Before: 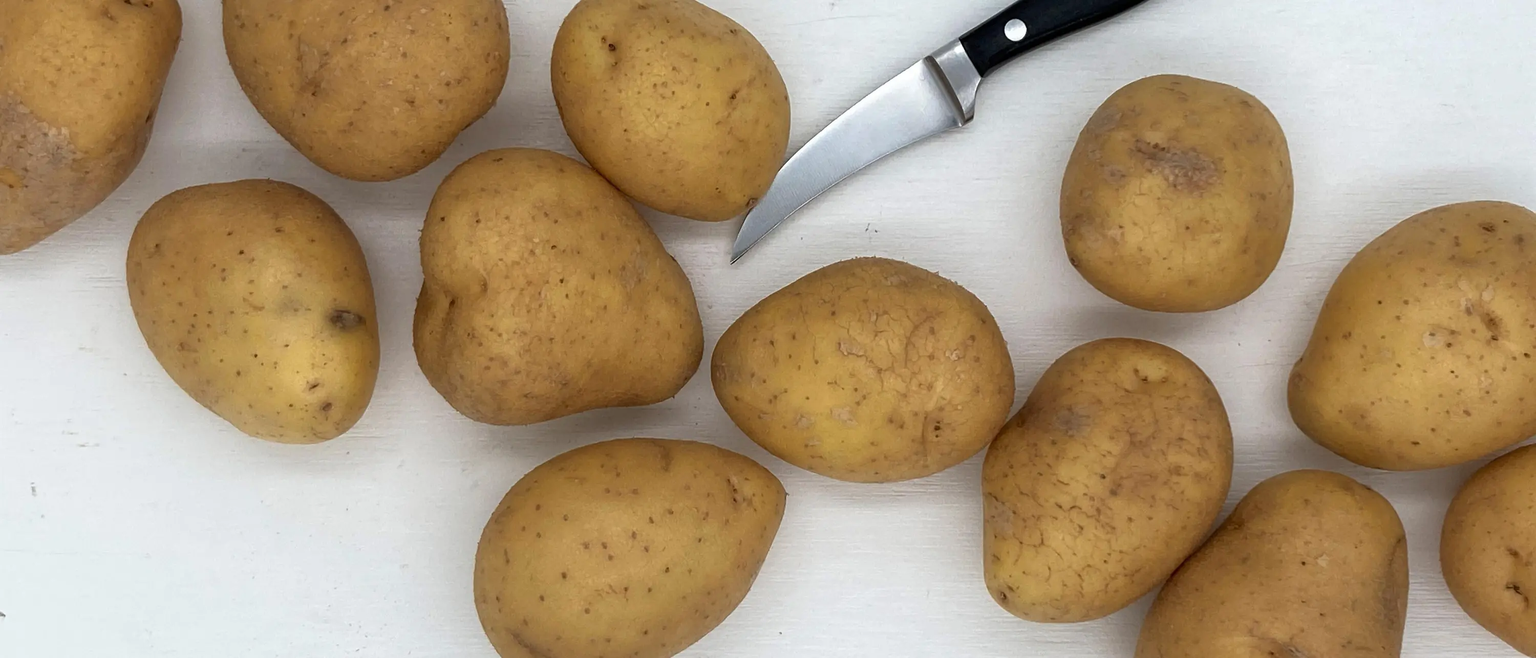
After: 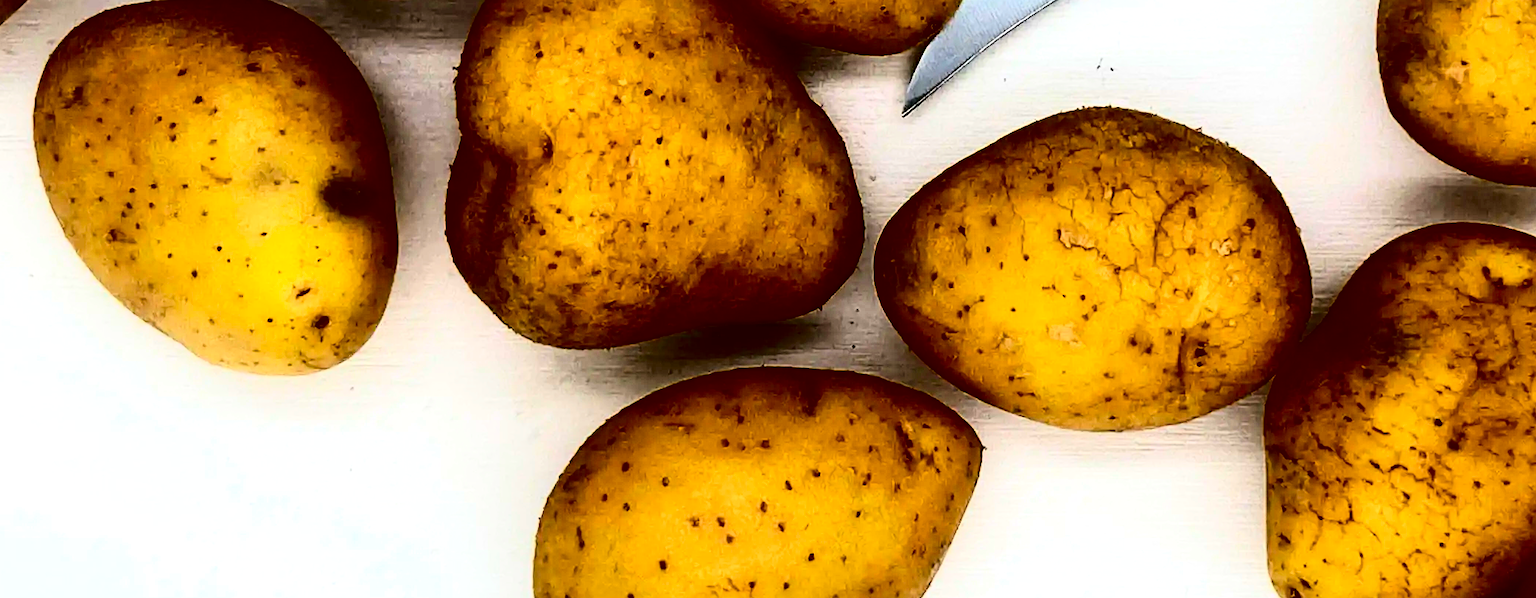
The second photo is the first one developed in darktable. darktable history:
exposure: exposure 0.498 EV
contrast brightness saturation: contrast 0.765, brightness -0.992, saturation 0.985
tone equalizer: edges refinement/feathering 500, mask exposure compensation -1.57 EV, preserve details no
crop: left 6.735%, top 27.842%, right 23.747%, bottom 8.998%
